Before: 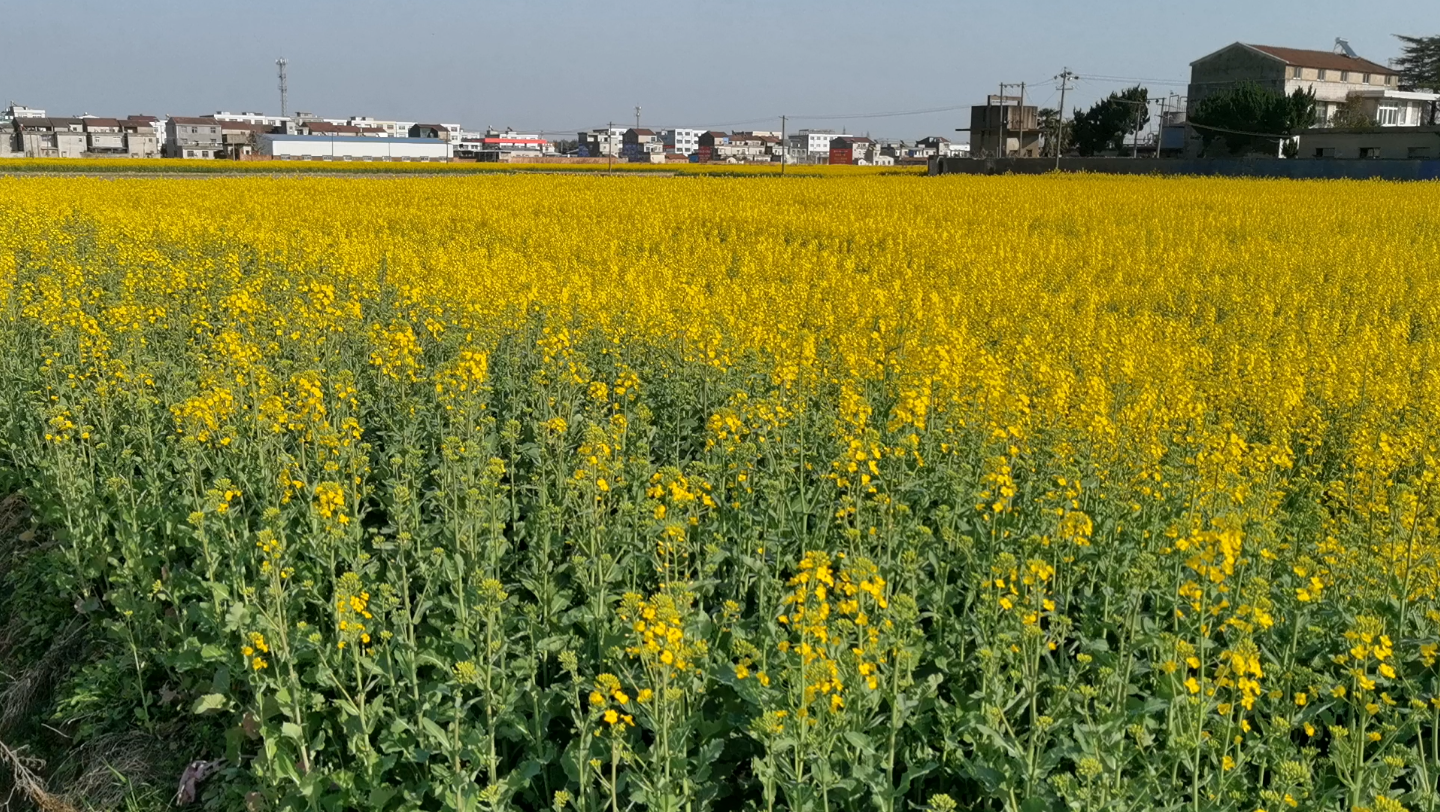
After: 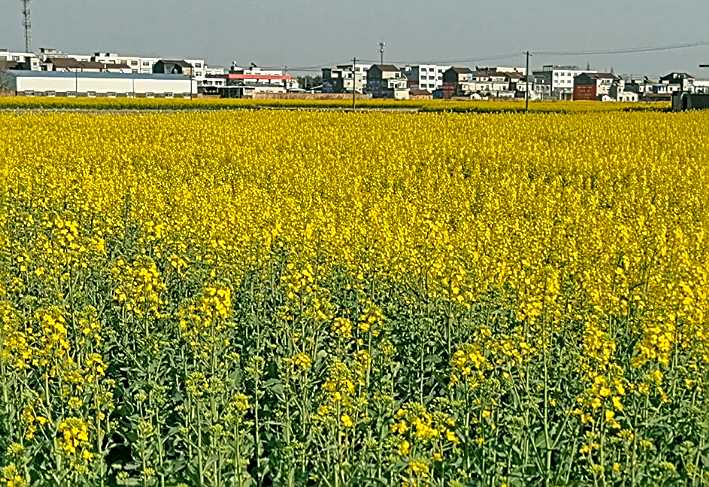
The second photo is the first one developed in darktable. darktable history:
crop: left 17.789%, top 7.917%, right 32.955%, bottom 32.034%
contrast equalizer: y [[0.5, 0.5, 0.5, 0.539, 0.64, 0.611], [0.5 ×6], [0.5 ×6], [0 ×6], [0 ×6]]
sharpen: amount 0.499
color correction: highlights a* -0.381, highlights b* 9.56, shadows a* -8.88, shadows b* 0.782
